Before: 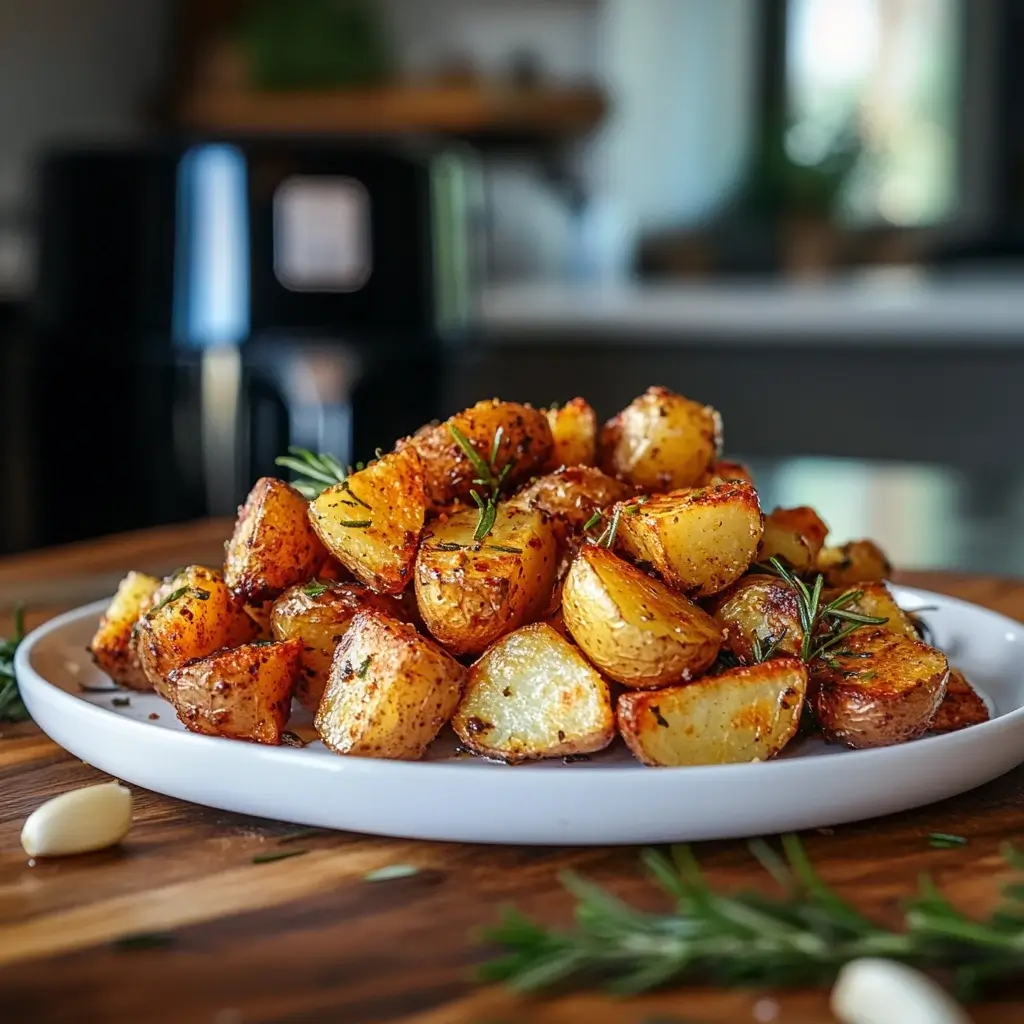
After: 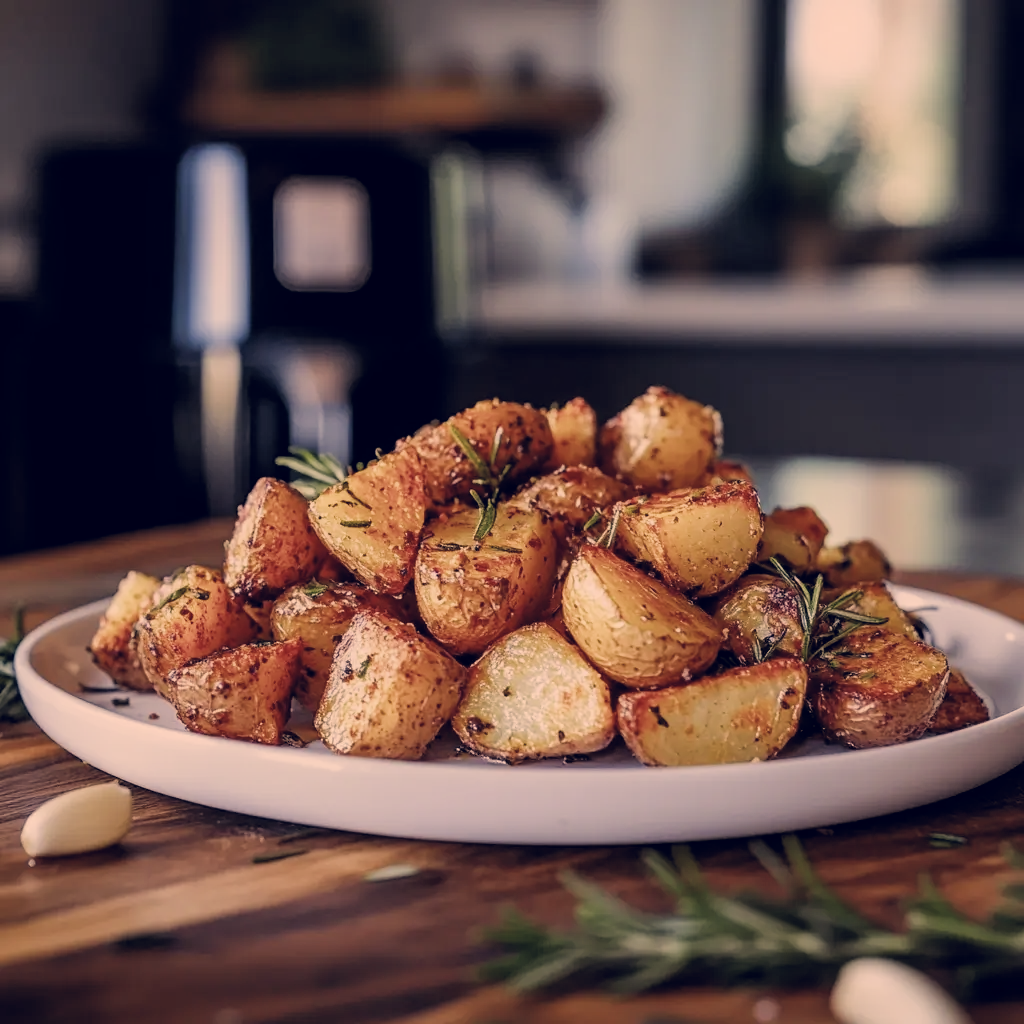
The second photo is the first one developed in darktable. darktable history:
color correction: highlights a* 20.34, highlights b* 27.86, shadows a* 3.39, shadows b* -17.5, saturation 0.734
filmic rgb: black relative exposure -8.01 EV, white relative exposure 3.88 EV, hardness 4.21, color science v4 (2020)
